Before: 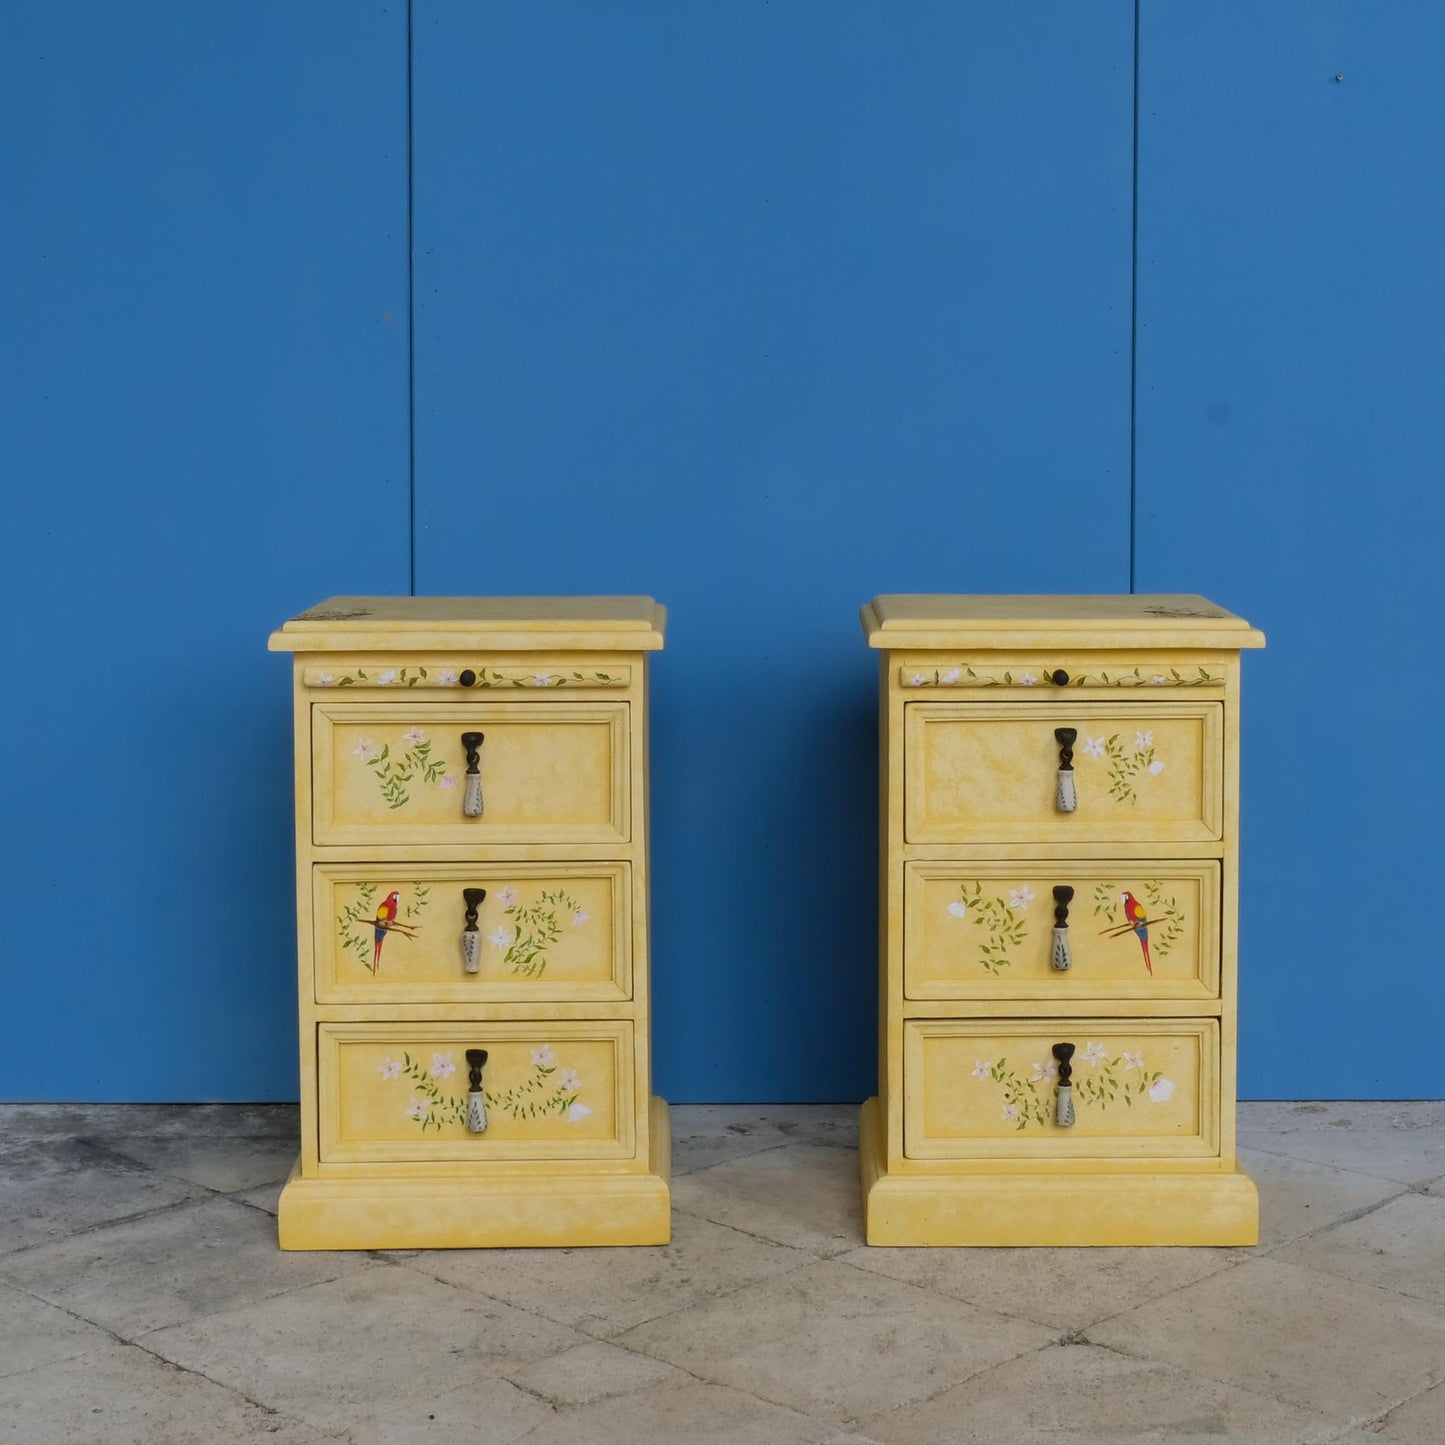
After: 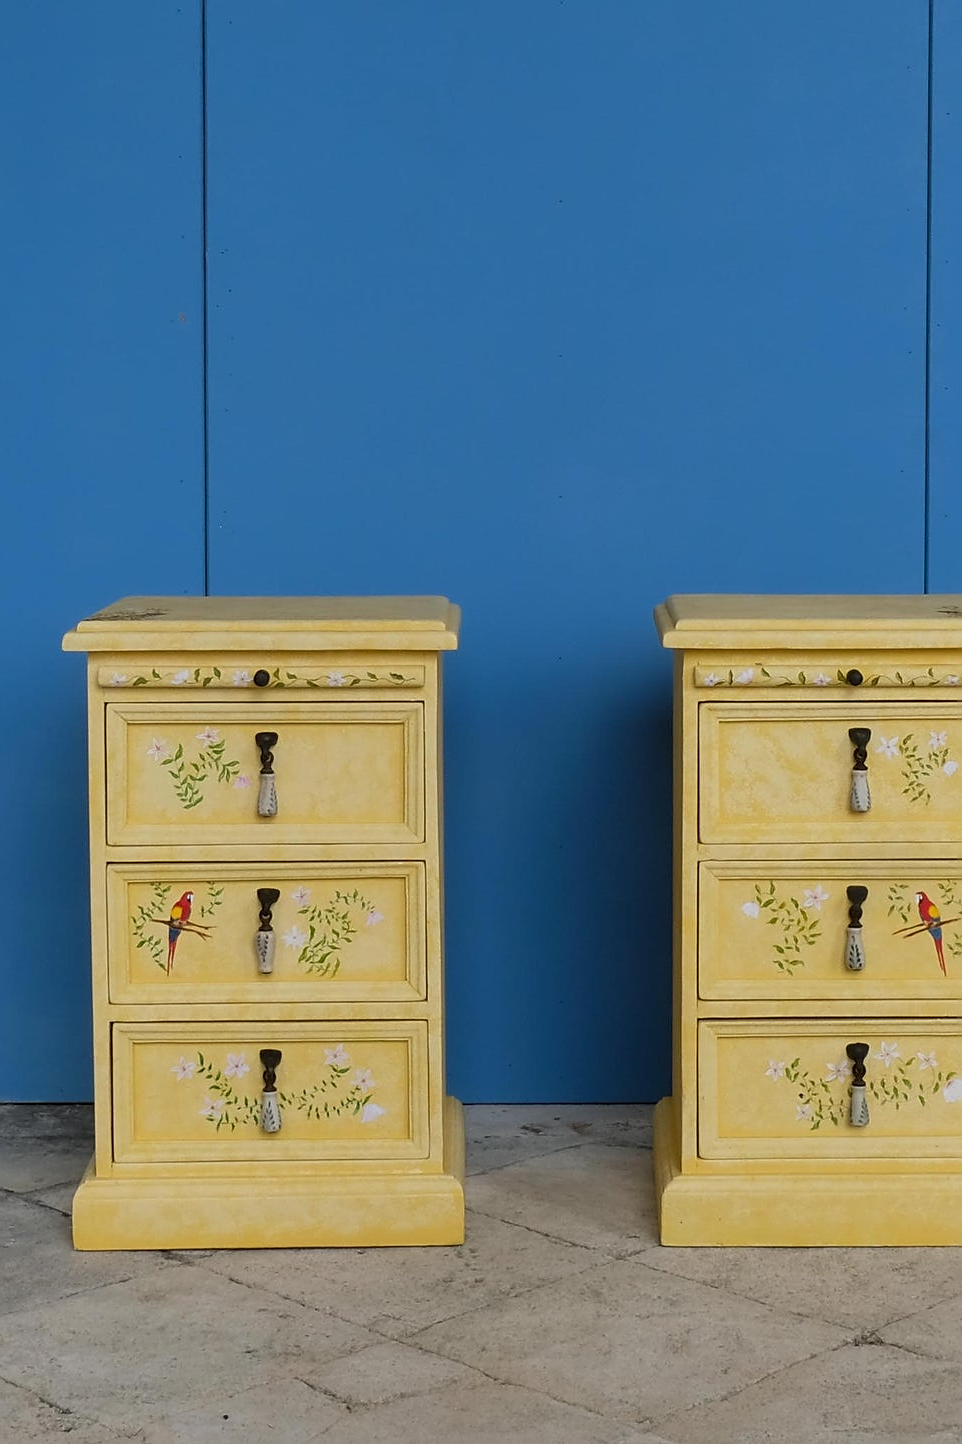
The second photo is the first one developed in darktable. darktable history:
crop and rotate: left 14.309%, right 19.116%
sharpen: on, module defaults
